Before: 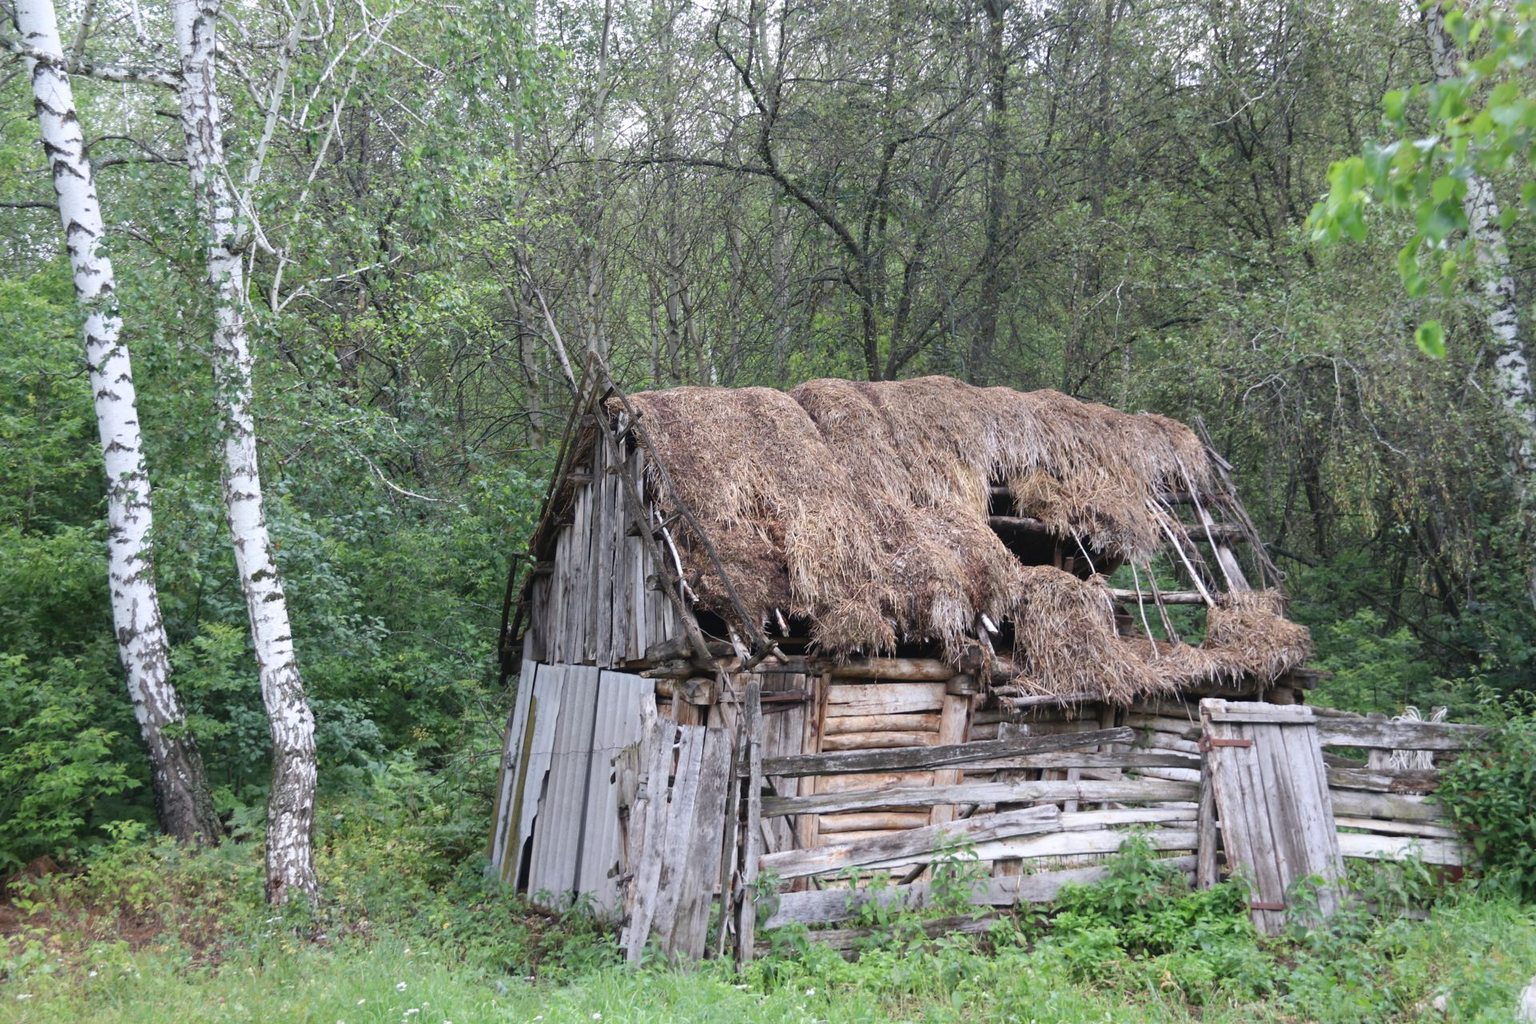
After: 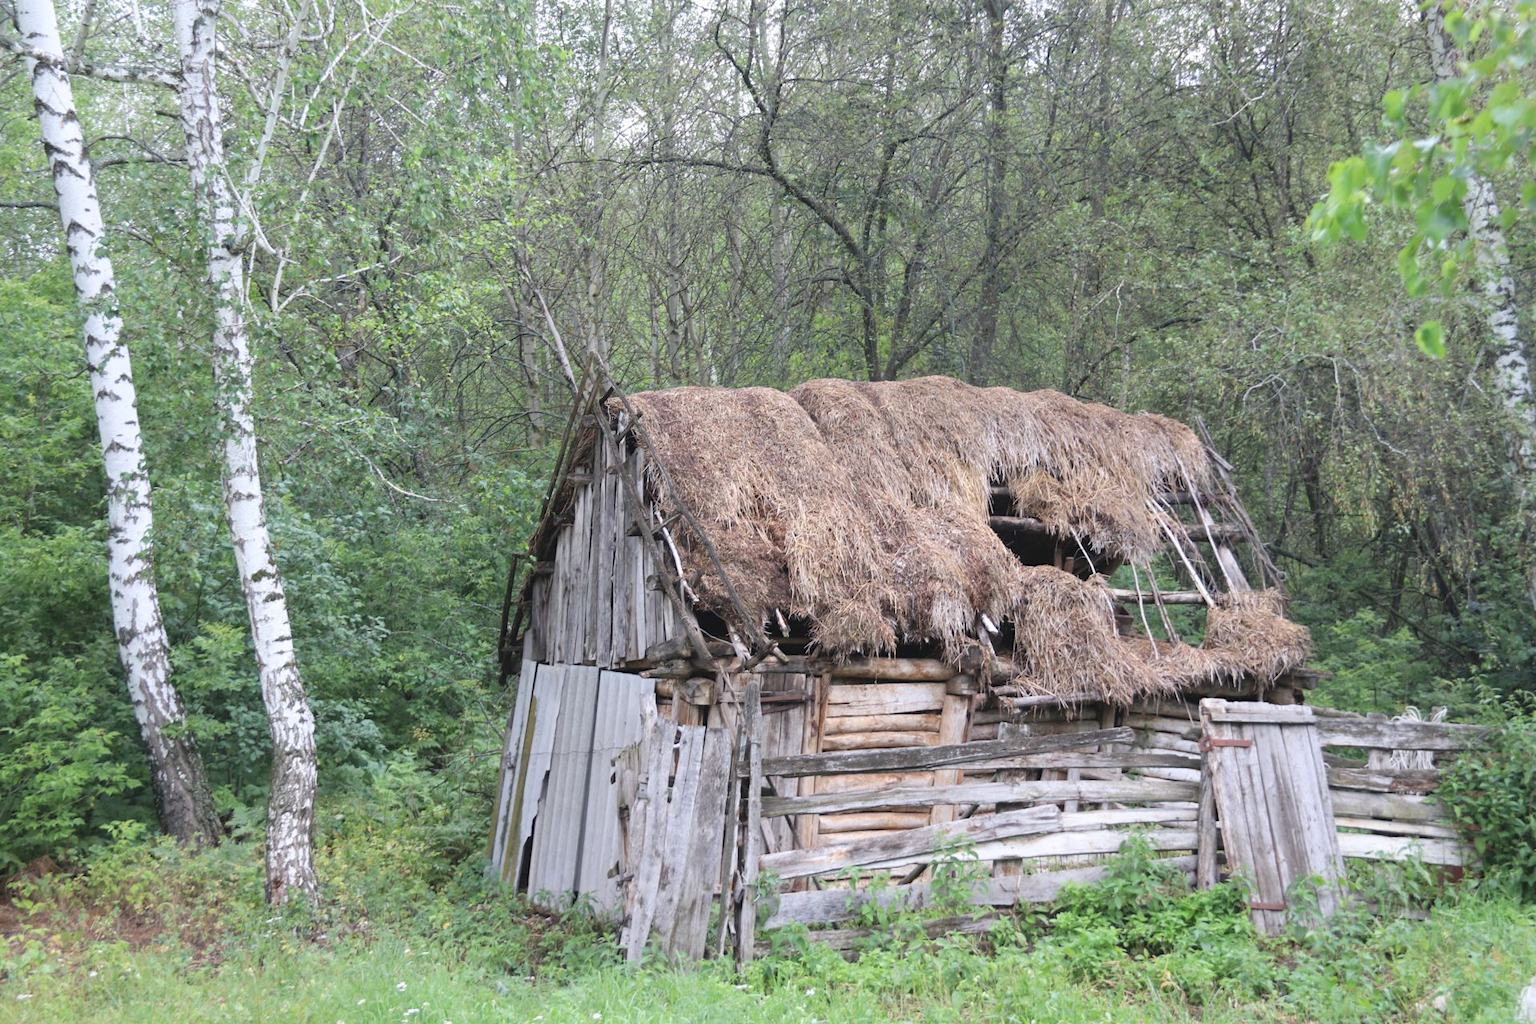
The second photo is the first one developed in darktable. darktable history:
contrast brightness saturation: brightness 0.118
